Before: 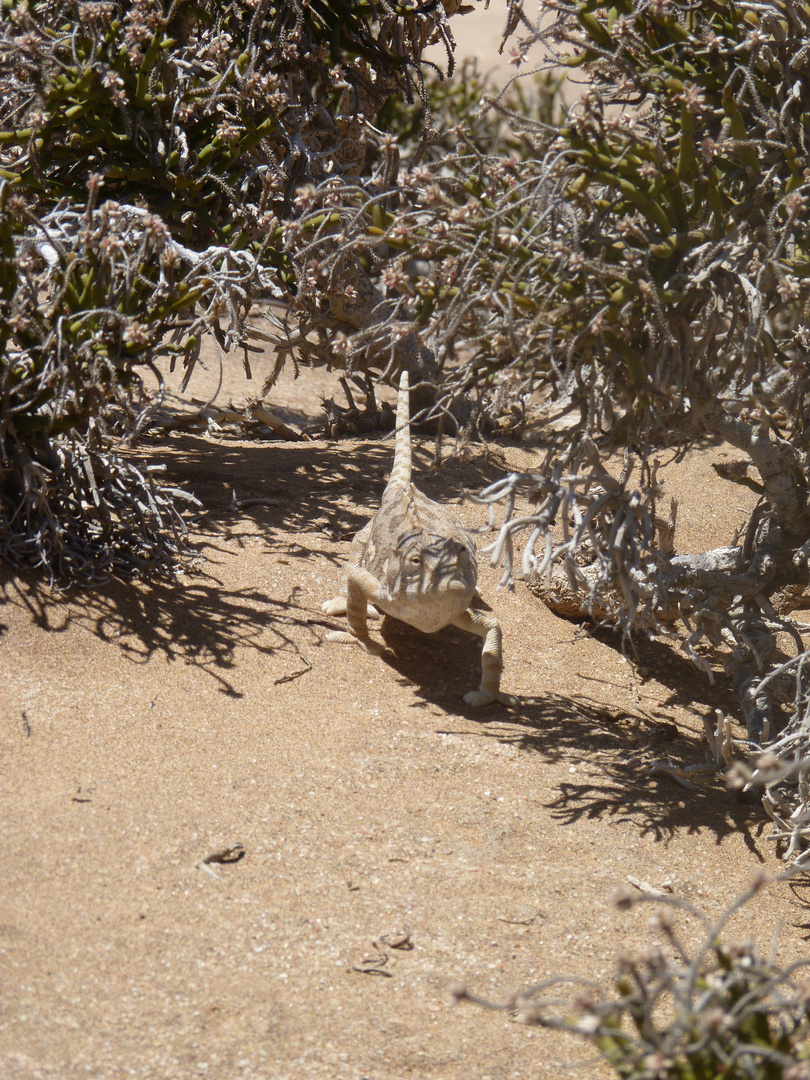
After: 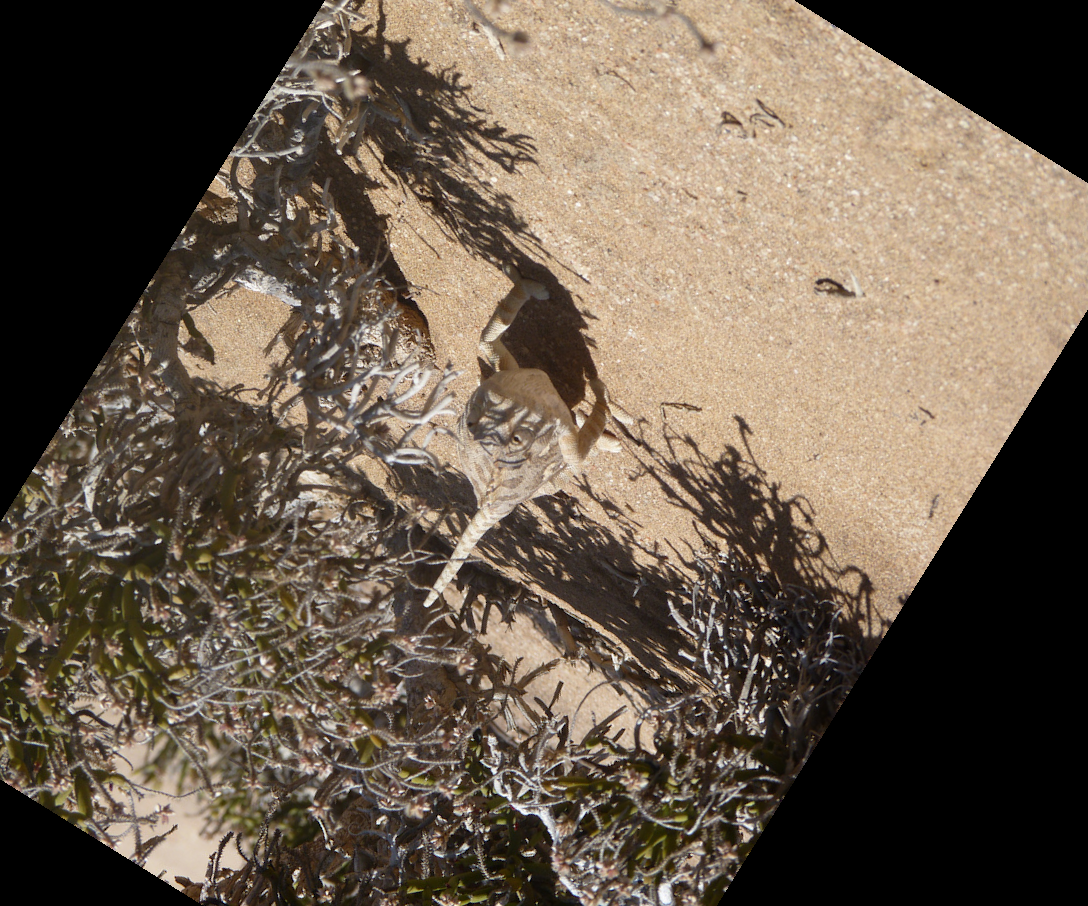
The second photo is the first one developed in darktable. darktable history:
crop and rotate: angle 148.1°, left 9.095%, top 15.605%, right 4.368%, bottom 17.023%
